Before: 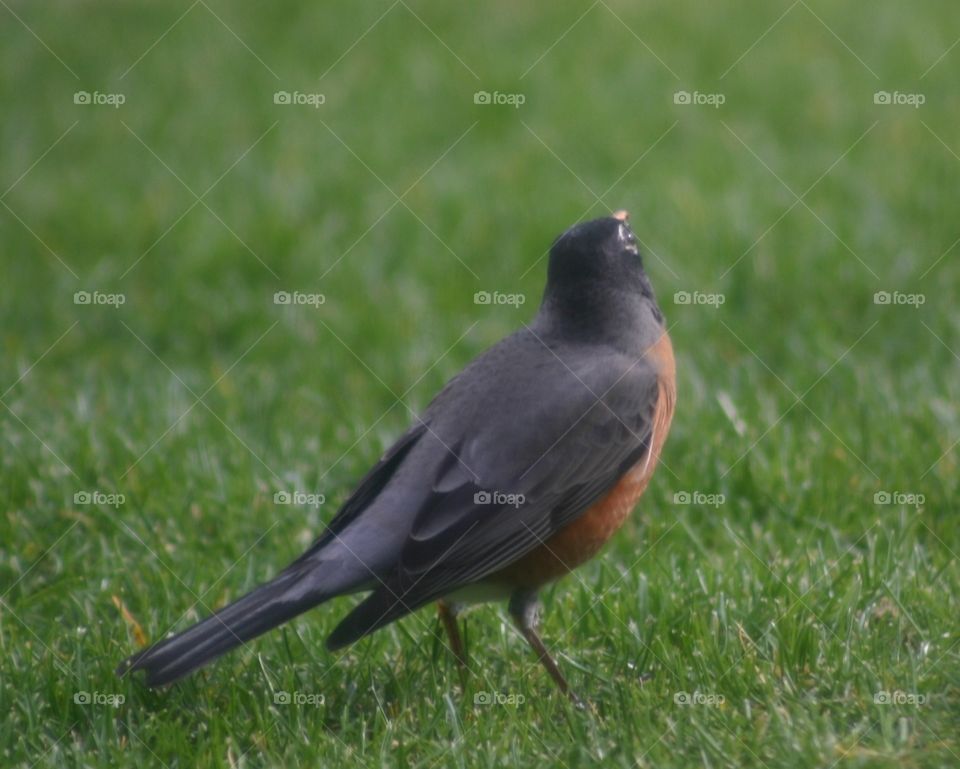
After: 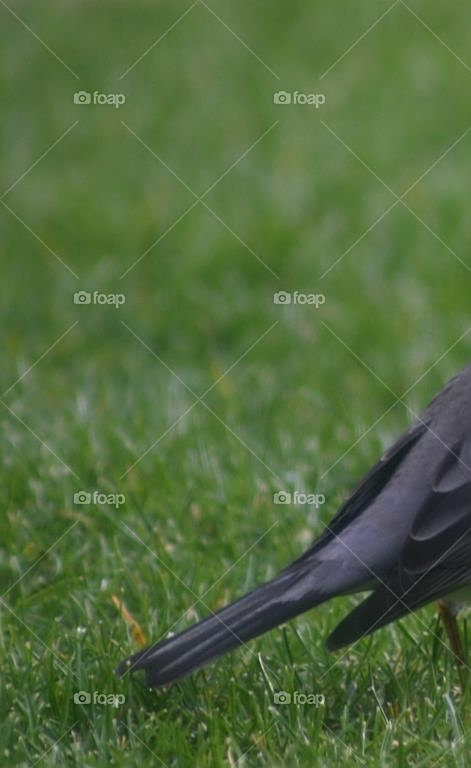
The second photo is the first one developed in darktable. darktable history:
crop and rotate: left 0.032%, top 0%, right 50.857%
sharpen: on, module defaults
